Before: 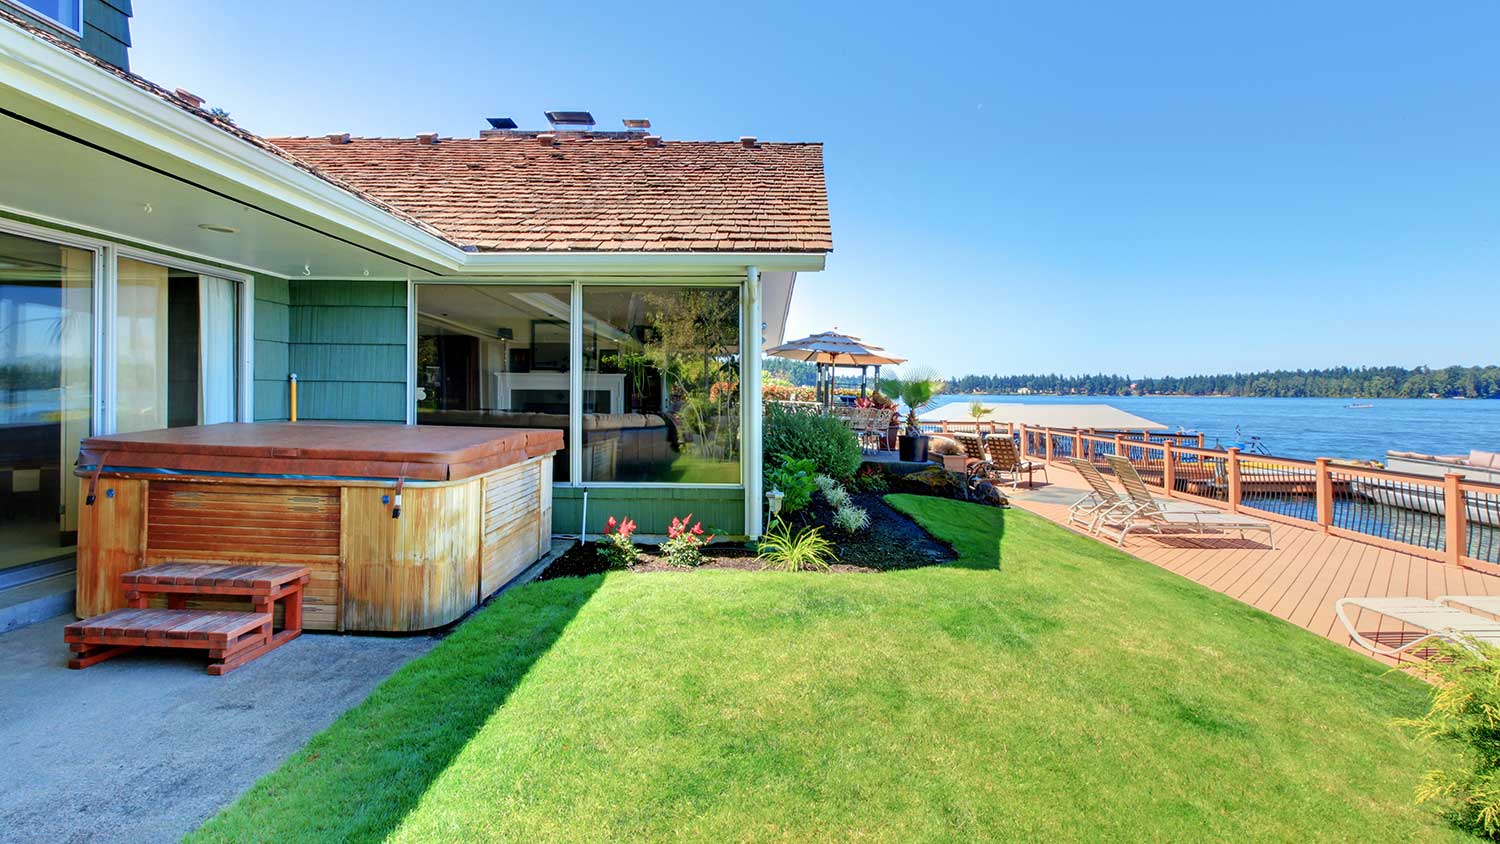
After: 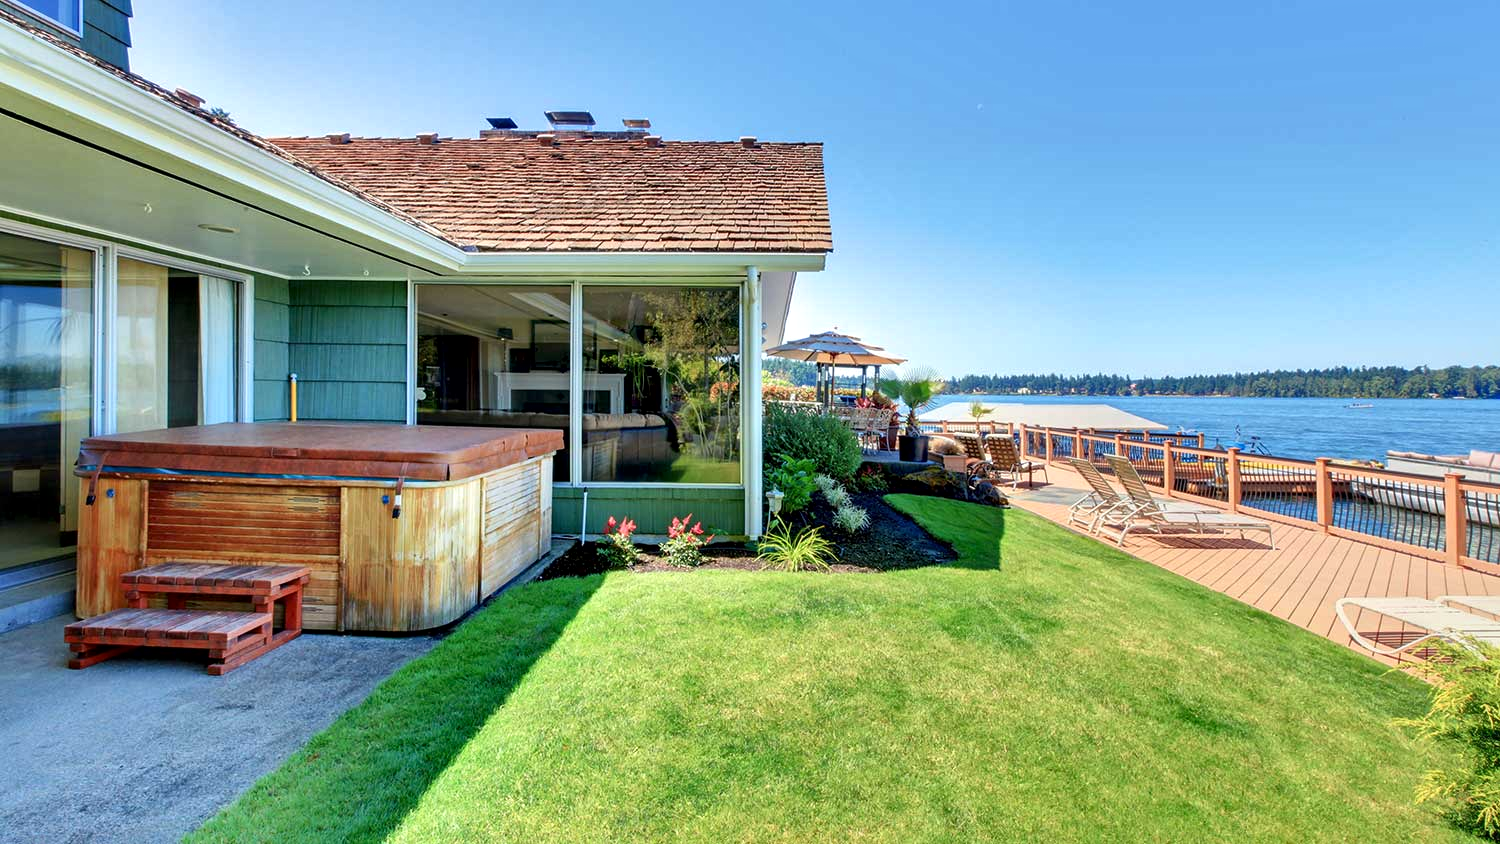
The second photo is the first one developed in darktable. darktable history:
local contrast: mode bilateral grid, contrast 20, coarseness 51, detail 144%, midtone range 0.2
